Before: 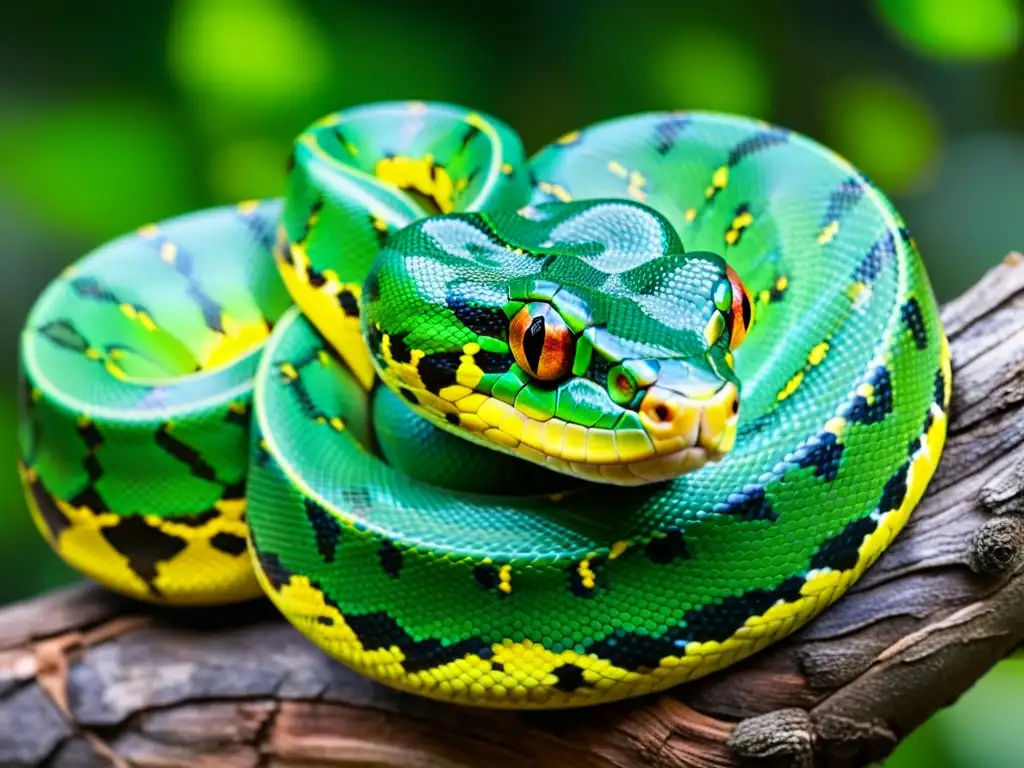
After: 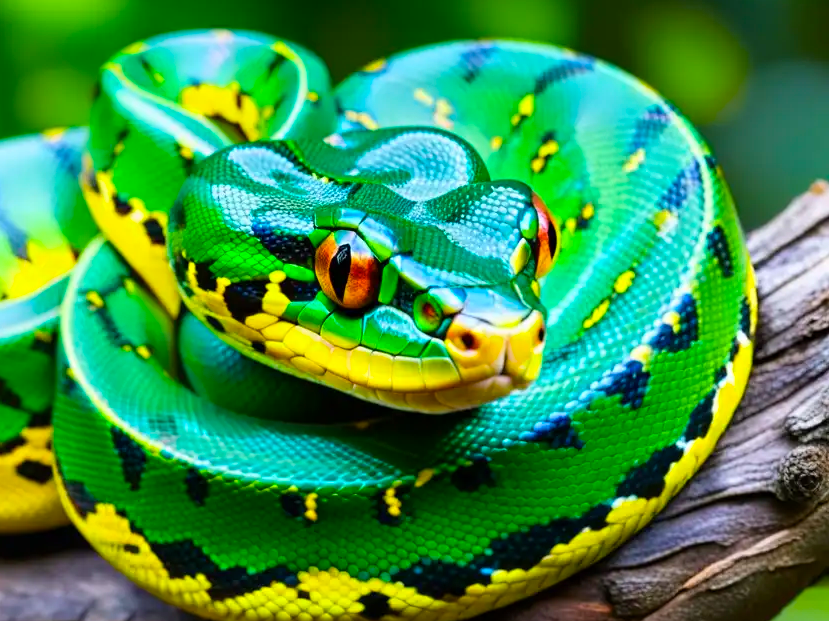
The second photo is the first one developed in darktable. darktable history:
crop: left 19.025%, top 9.421%, right 0%, bottom 9.603%
color balance rgb: shadows lift › chroma 0.937%, shadows lift › hue 115.96°, perceptual saturation grading › global saturation 10.208%, global vibrance 41.168%
